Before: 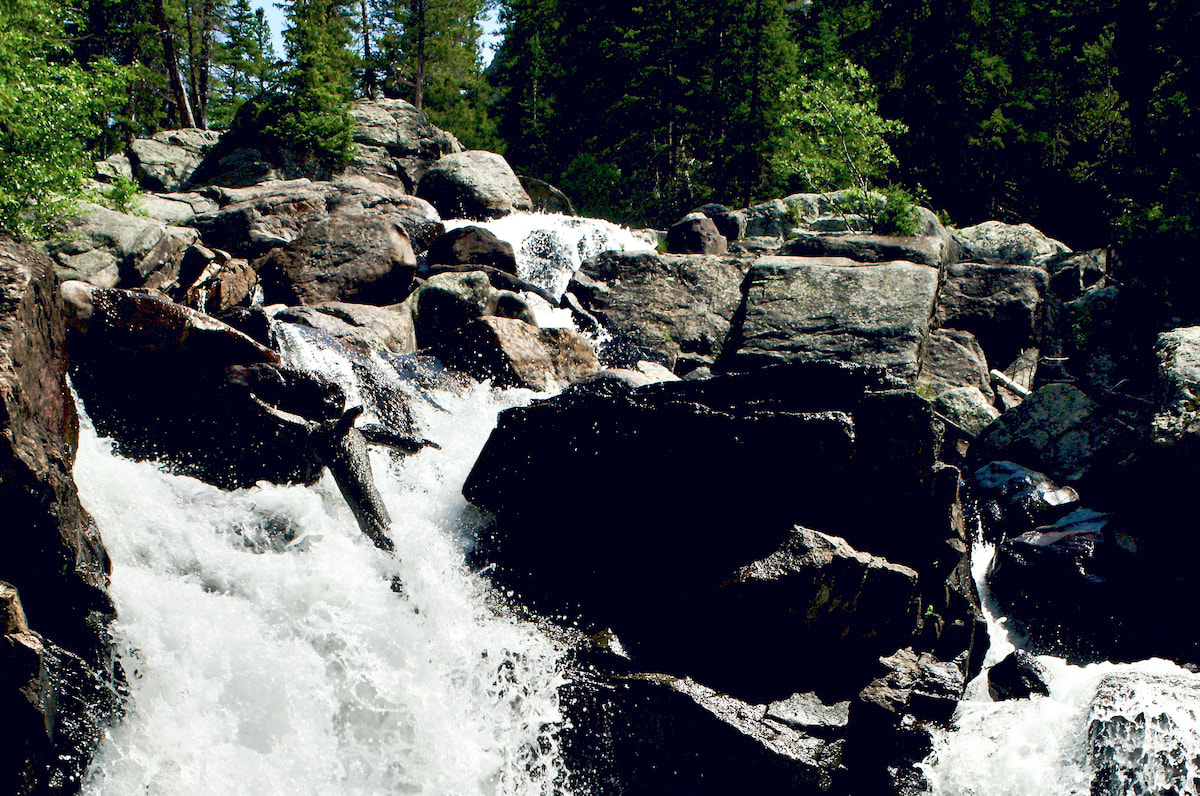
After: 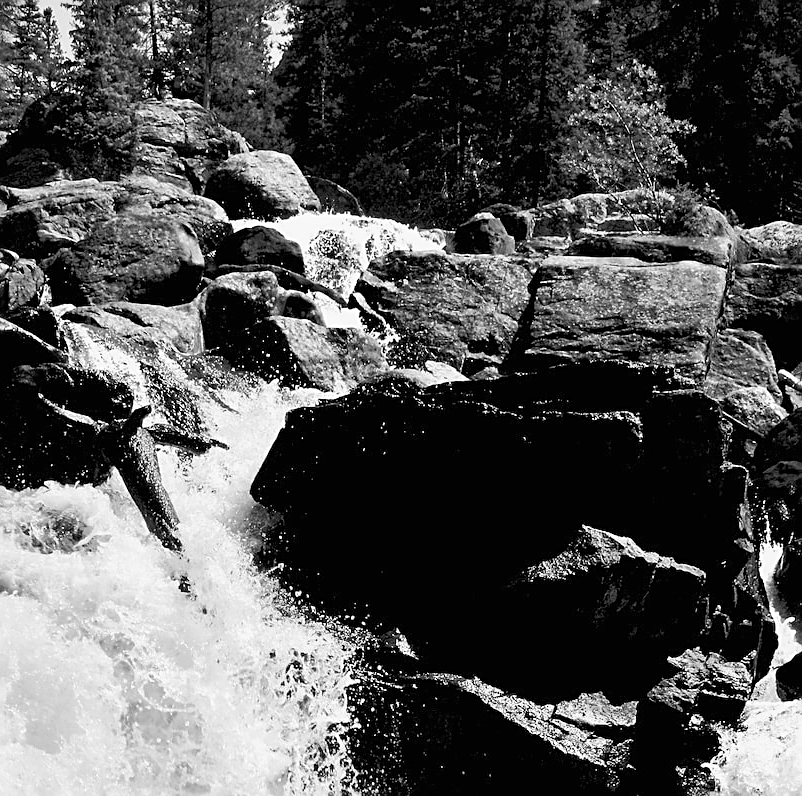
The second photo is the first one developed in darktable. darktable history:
crop and rotate: left 17.732%, right 15.423%
sharpen: on, module defaults
monochrome: a -35.87, b 49.73, size 1.7
